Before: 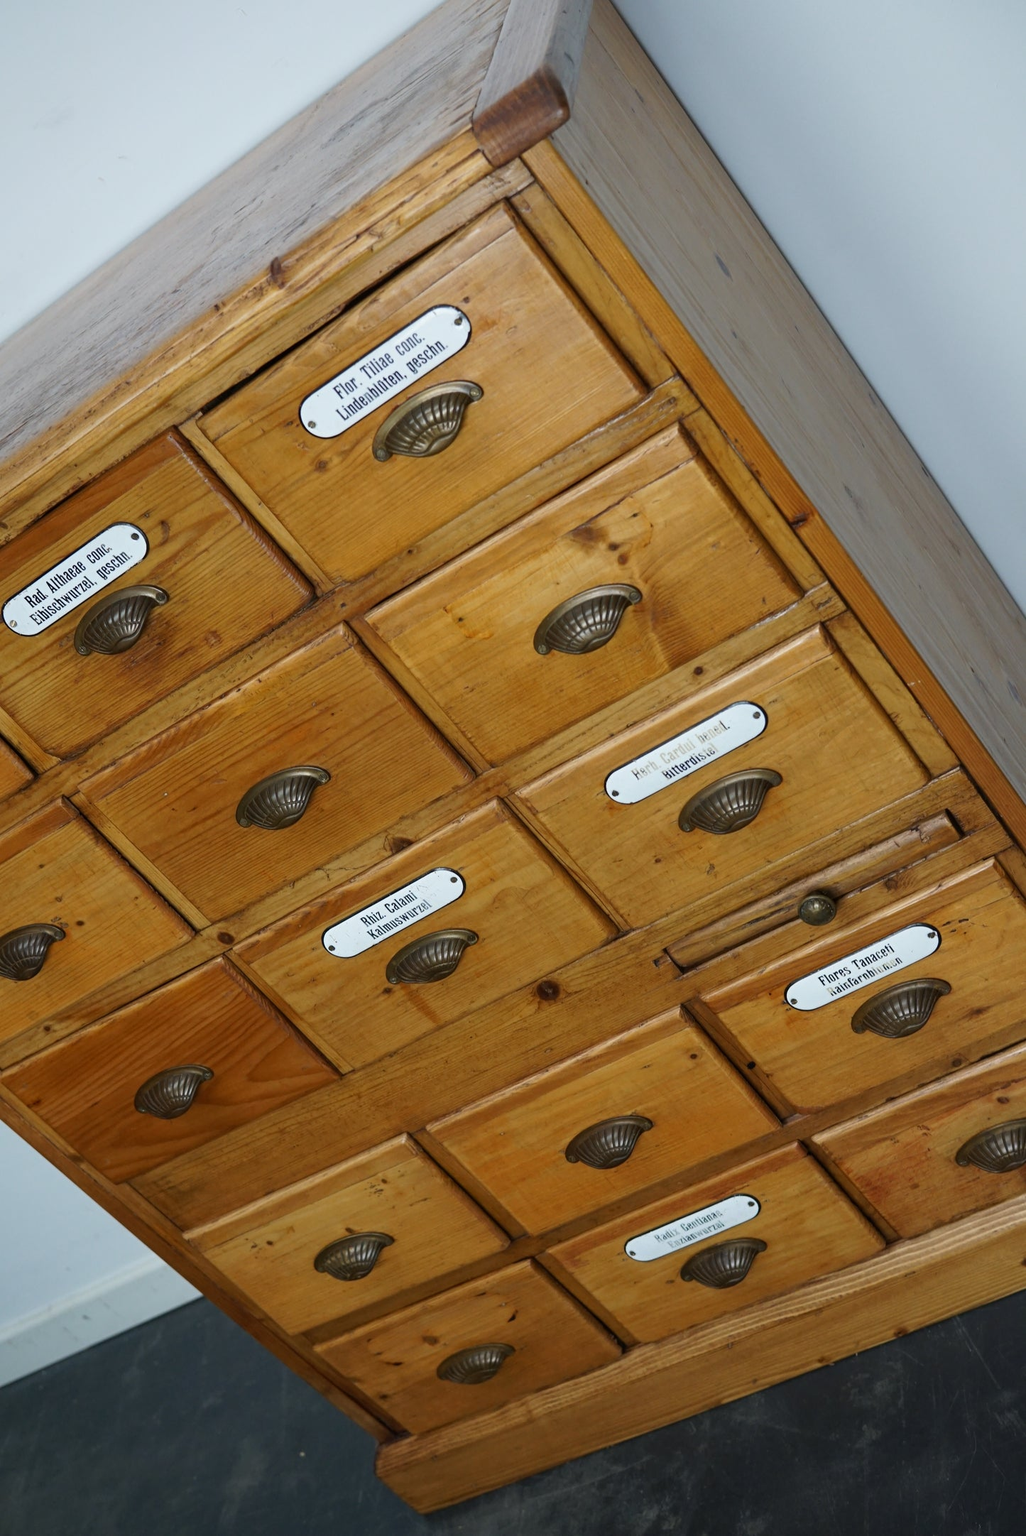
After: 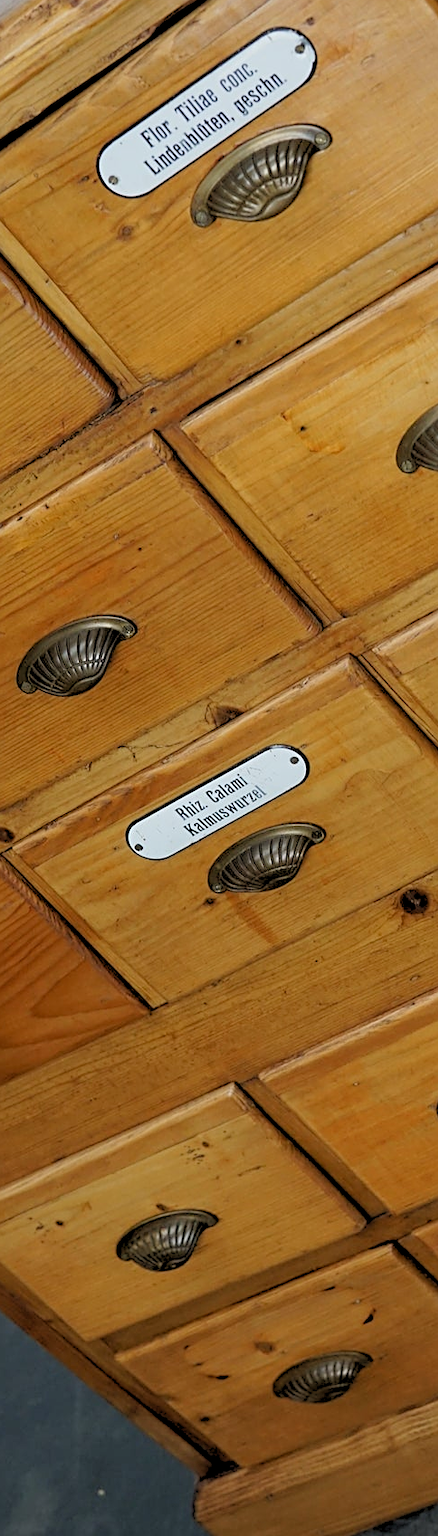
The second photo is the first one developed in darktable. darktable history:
rgb levels: preserve colors sum RGB, levels [[0.038, 0.433, 0.934], [0, 0.5, 1], [0, 0.5, 1]]
crop and rotate: left 21.77%, top 18.528%, right 44.676%, bottom 2.997%
sharpen: on, module defaults
